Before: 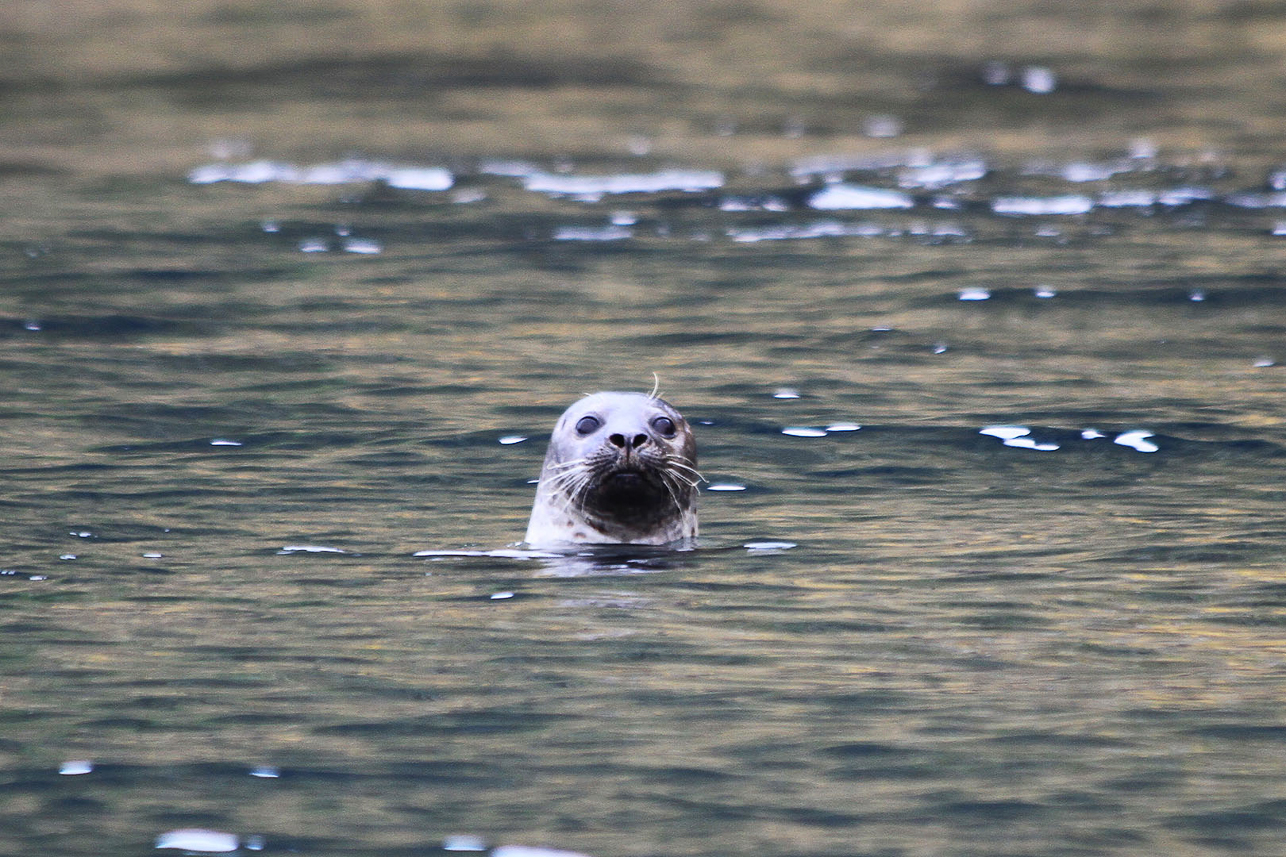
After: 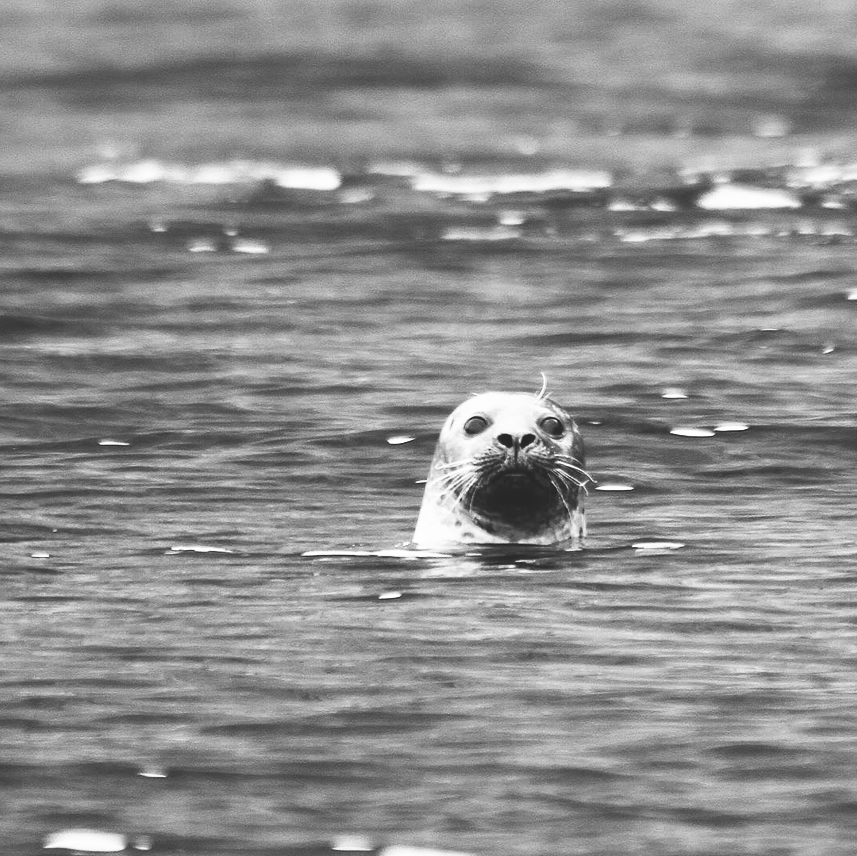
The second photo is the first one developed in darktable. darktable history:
monochrome: a 2.21, b -1.33, size 2.2
tone curve: curves: ch0 [(0, 0) (0.003, 0.016) (0.011, 0.016) (0.025, 0.016) (0.044, 0.017) (0.069, 0.026) (0.1, 0.044) (0.136, 0.074) (0.177, 0.121) (0.224, 0.183) (0.277, 0.248) (0.335, 0.326) (0.399, 0.413) (0.468, 0.511) (0.543, 0.612) (0.623, 0.717) (0.709, 0.818) (0.801, 0.911) (0.898, 0.979) (1, 1)], preserve colors none
exposure: black level correction -0.028, compensate highlight preservation false
crop and rotate: left 8.786%, right 24.548%
